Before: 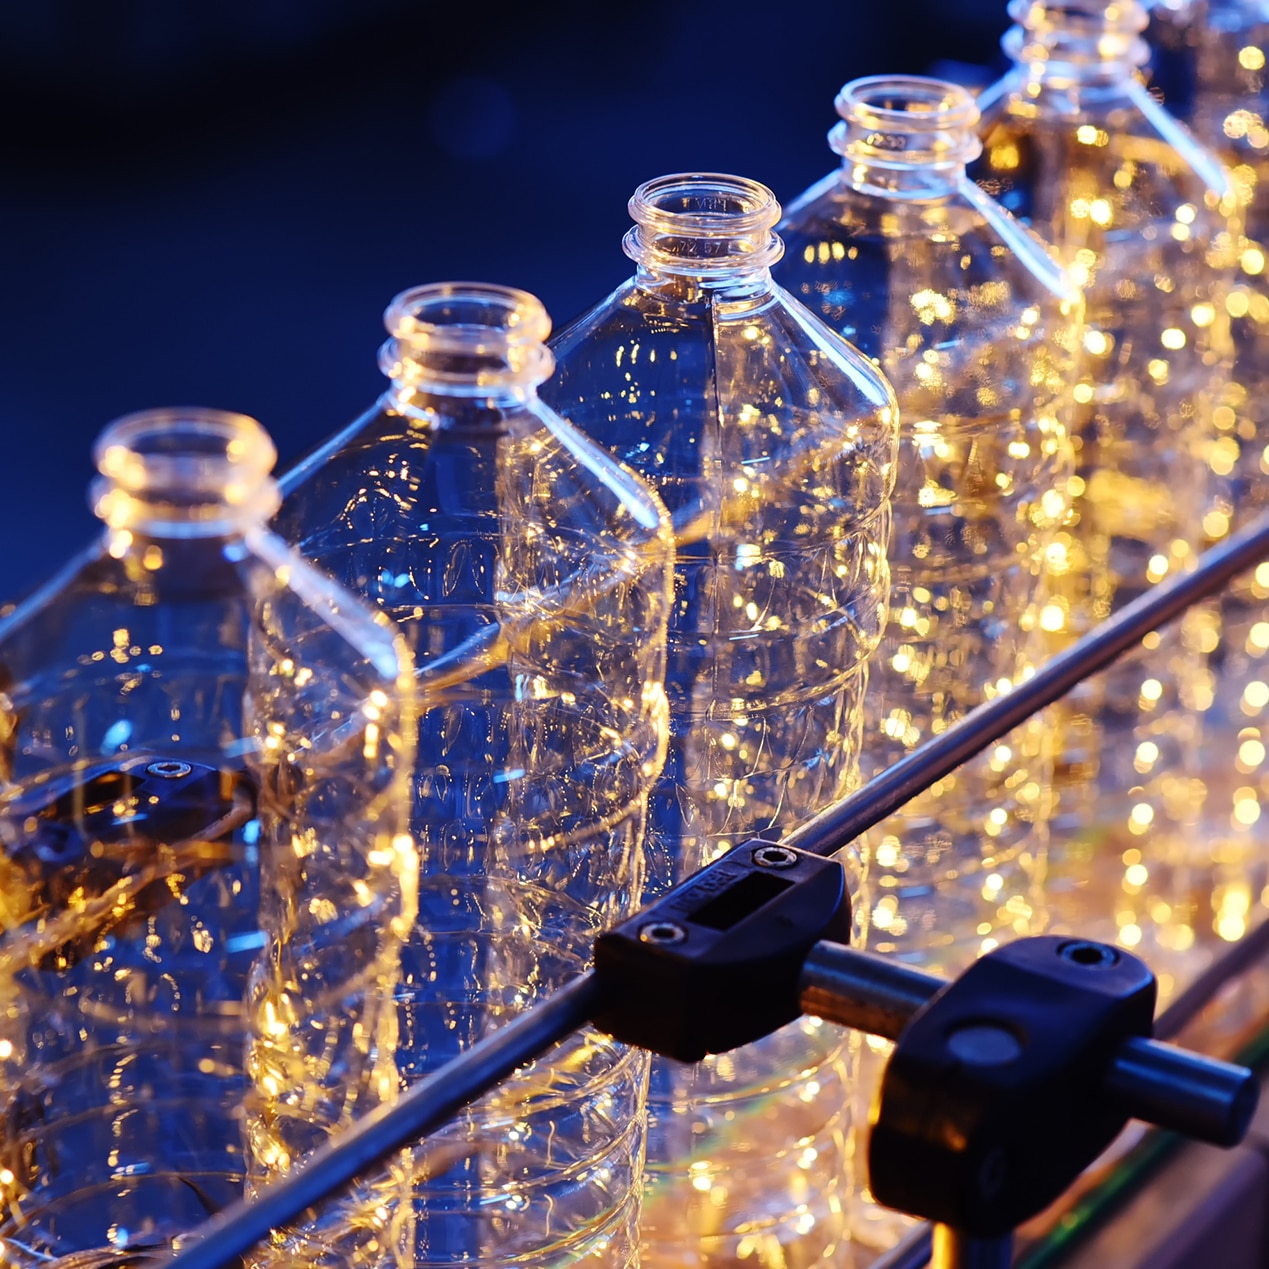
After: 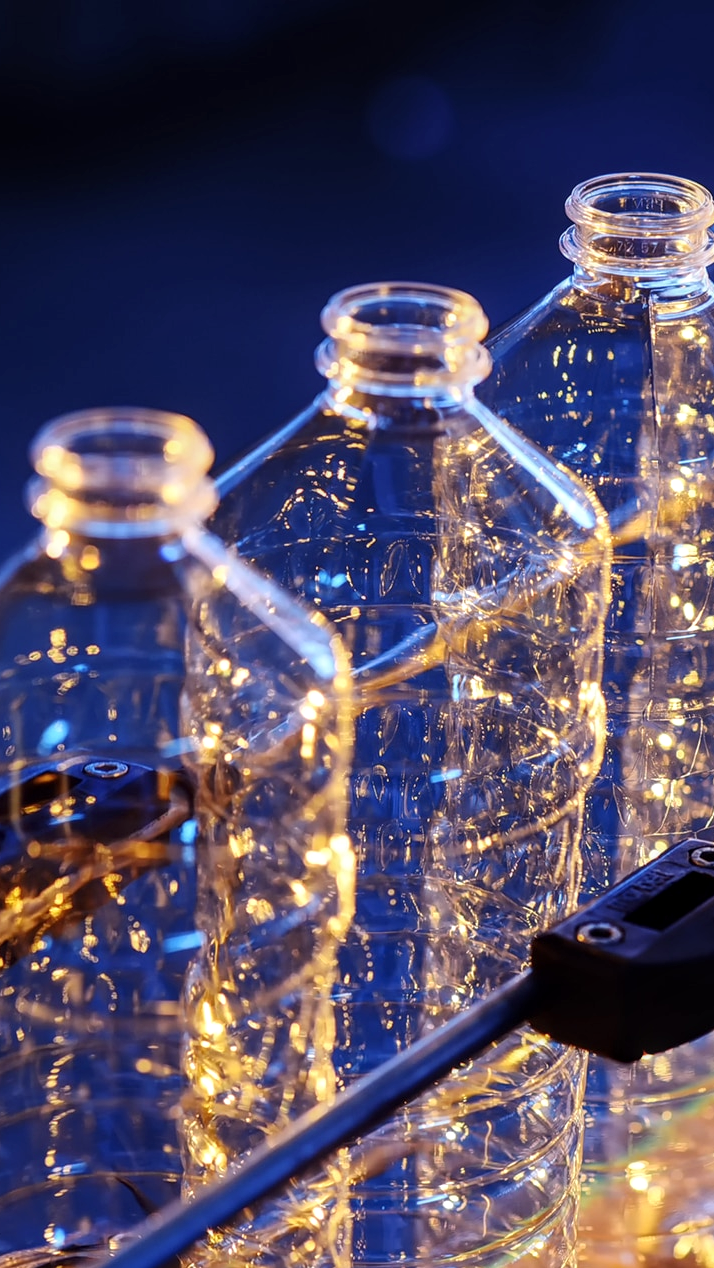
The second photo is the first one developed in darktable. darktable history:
crop: left 4.967%, right 38.718%
local contrast: on, module defaults
